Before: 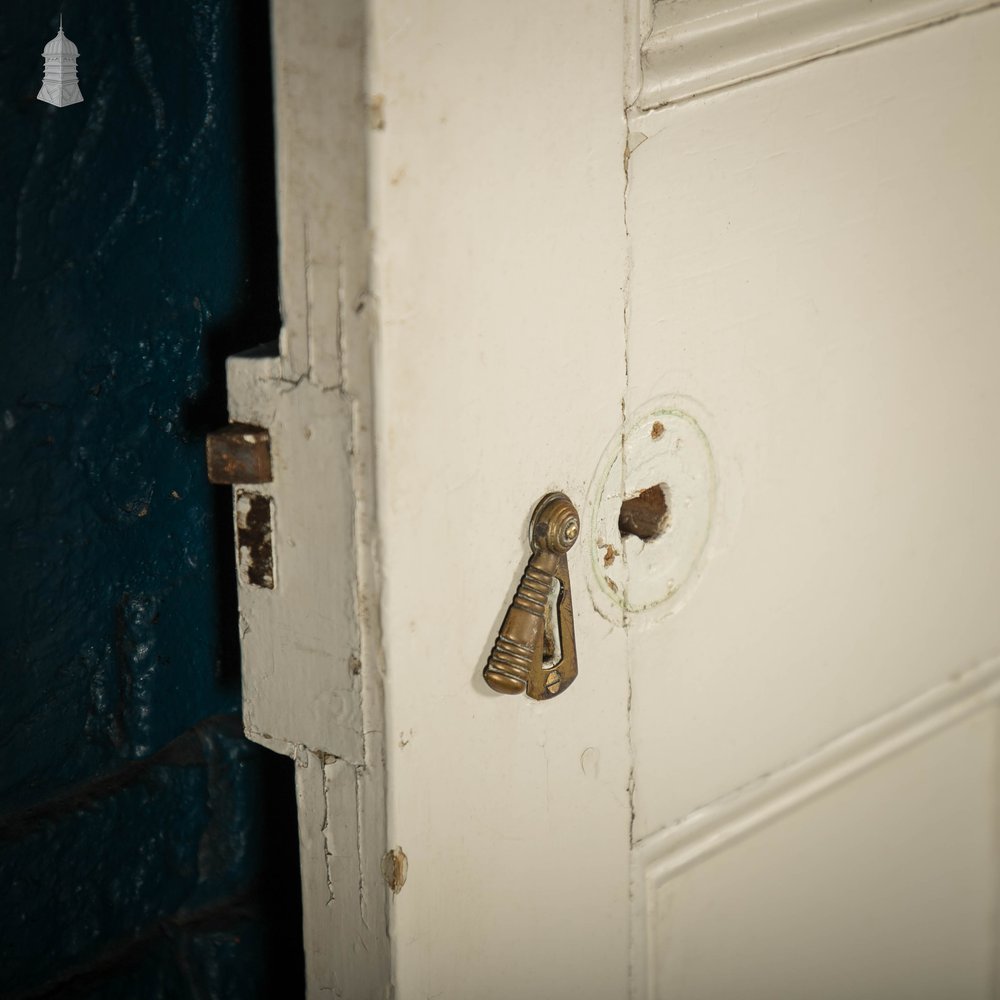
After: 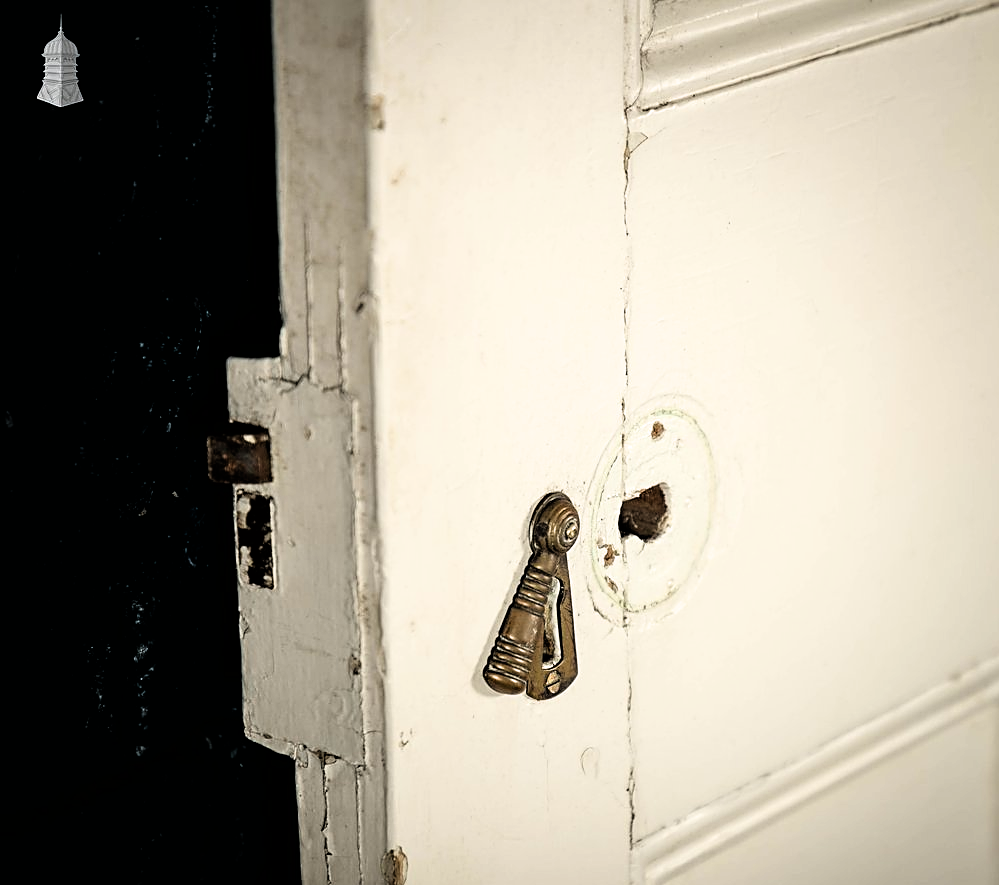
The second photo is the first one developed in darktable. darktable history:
crop and rotate: top 0%, bottom 11.467%
sharpen: on, module defaults
filmic rgb: black relative exposure -3.63 EV, white relative exposure 2.18 EV, hardness 3.64
contrast equalizer: y [[0.5 ×6], [0.5 ×6], [0.5, 0.5, 0.501, 0.545, 0.707, 0.863], [0 ×6], [0 ×6]], mix 0.299
